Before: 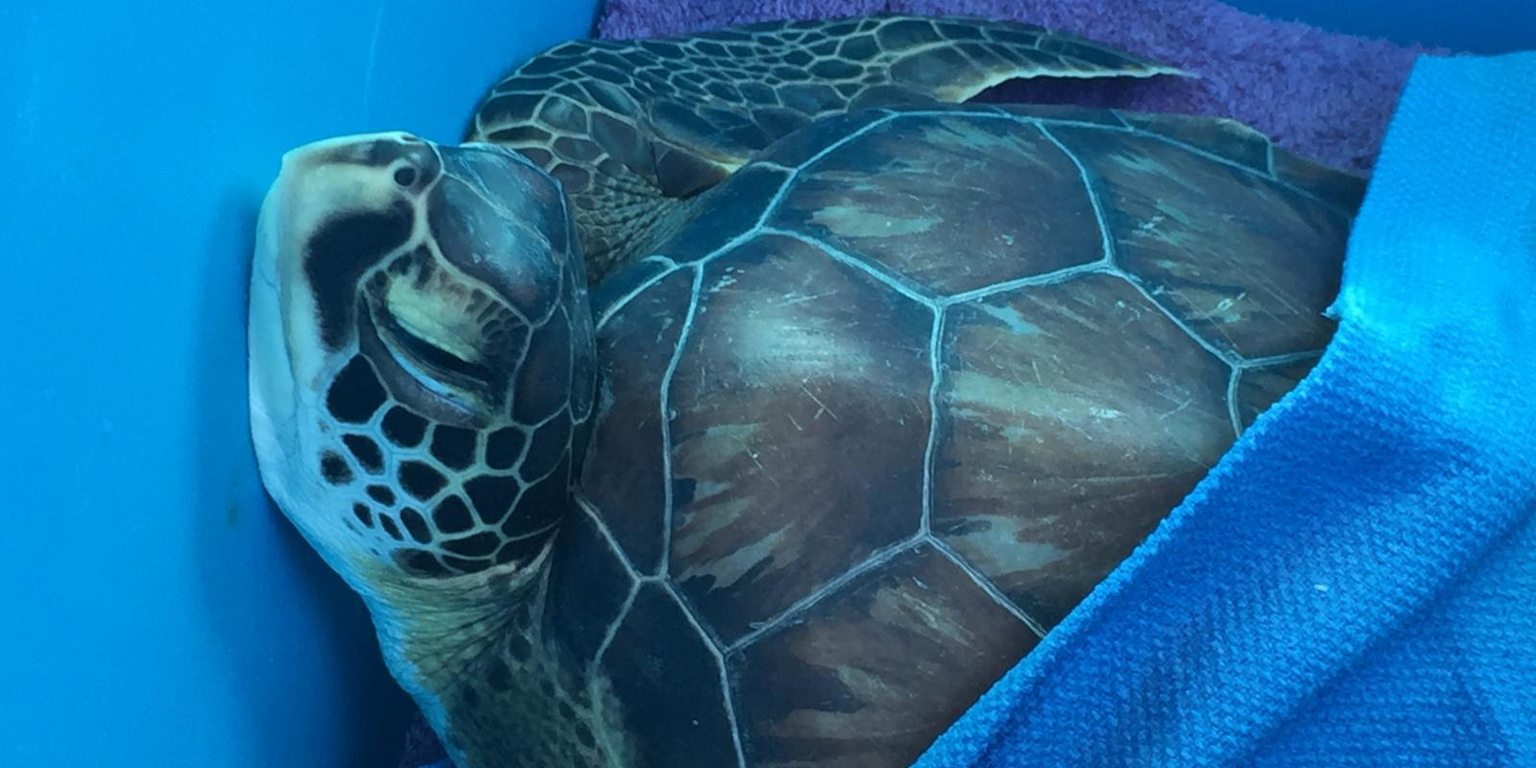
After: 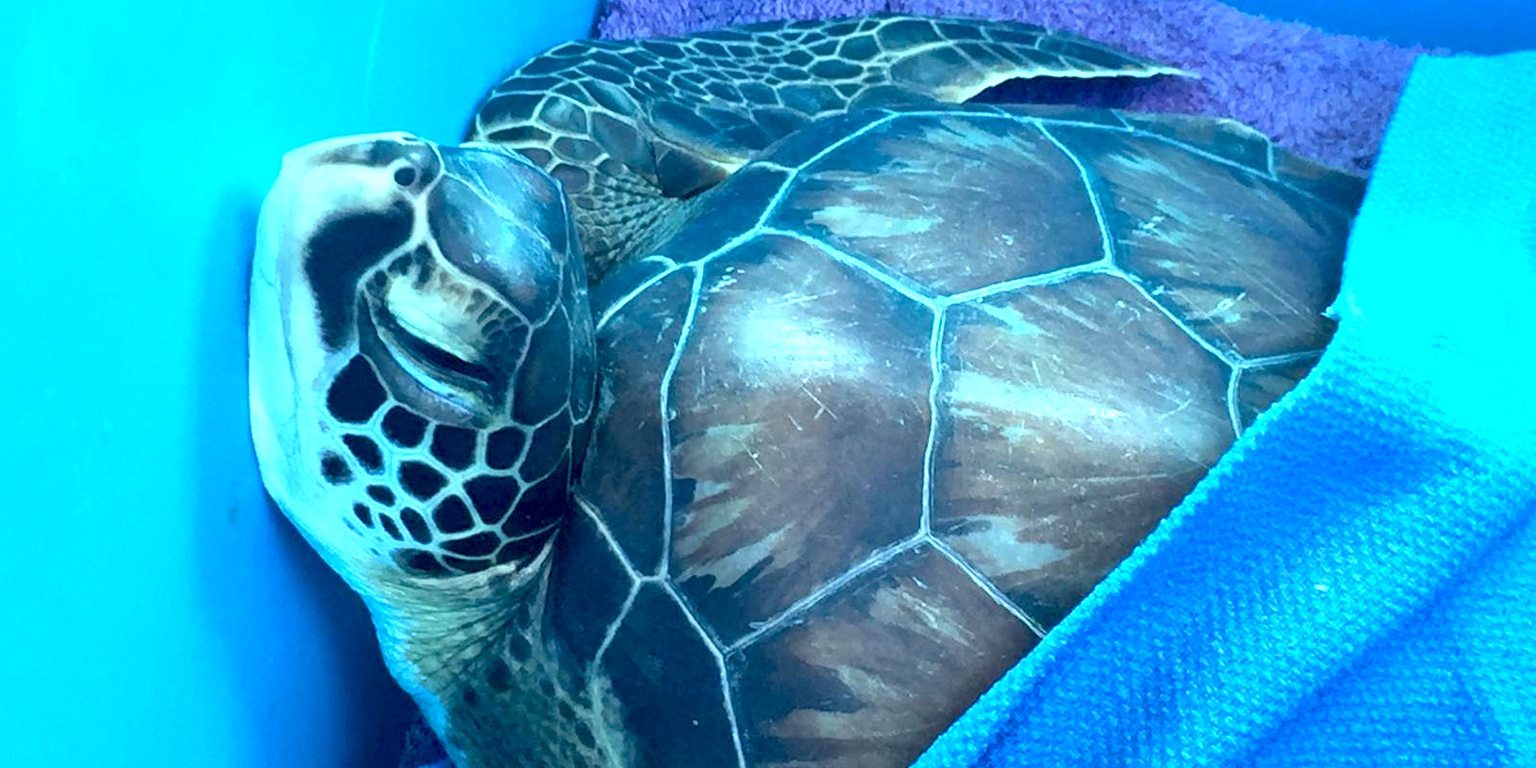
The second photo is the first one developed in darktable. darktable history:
exposure: black level correction 0.009, exposure 1.414 EV, compensate highlight preservation false
